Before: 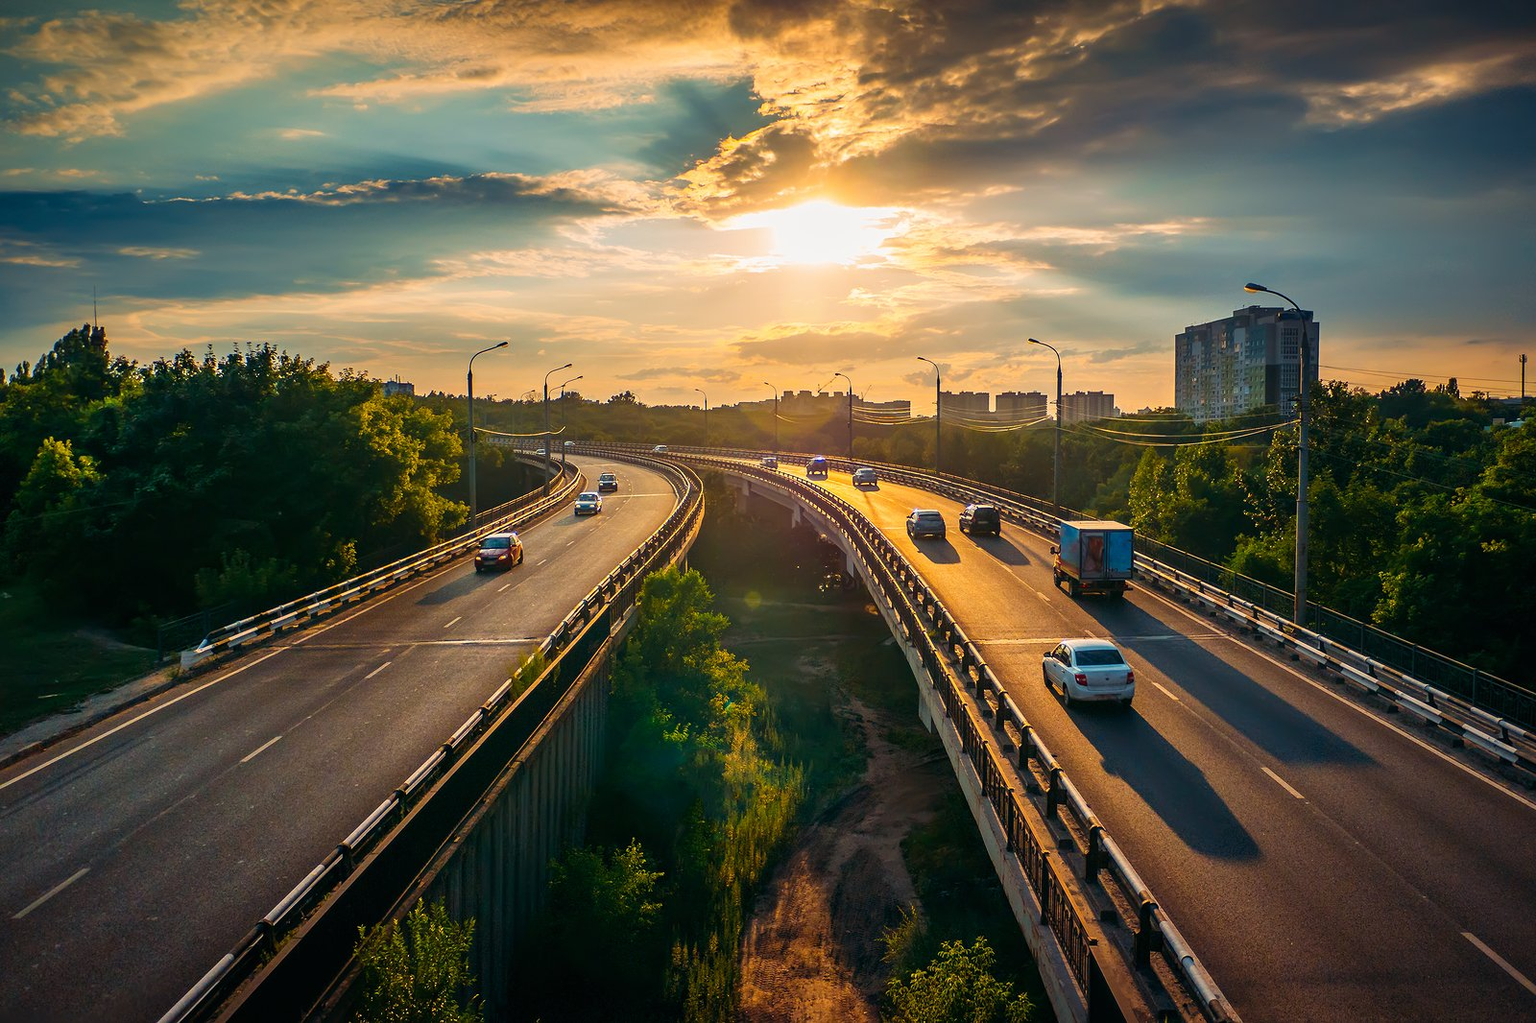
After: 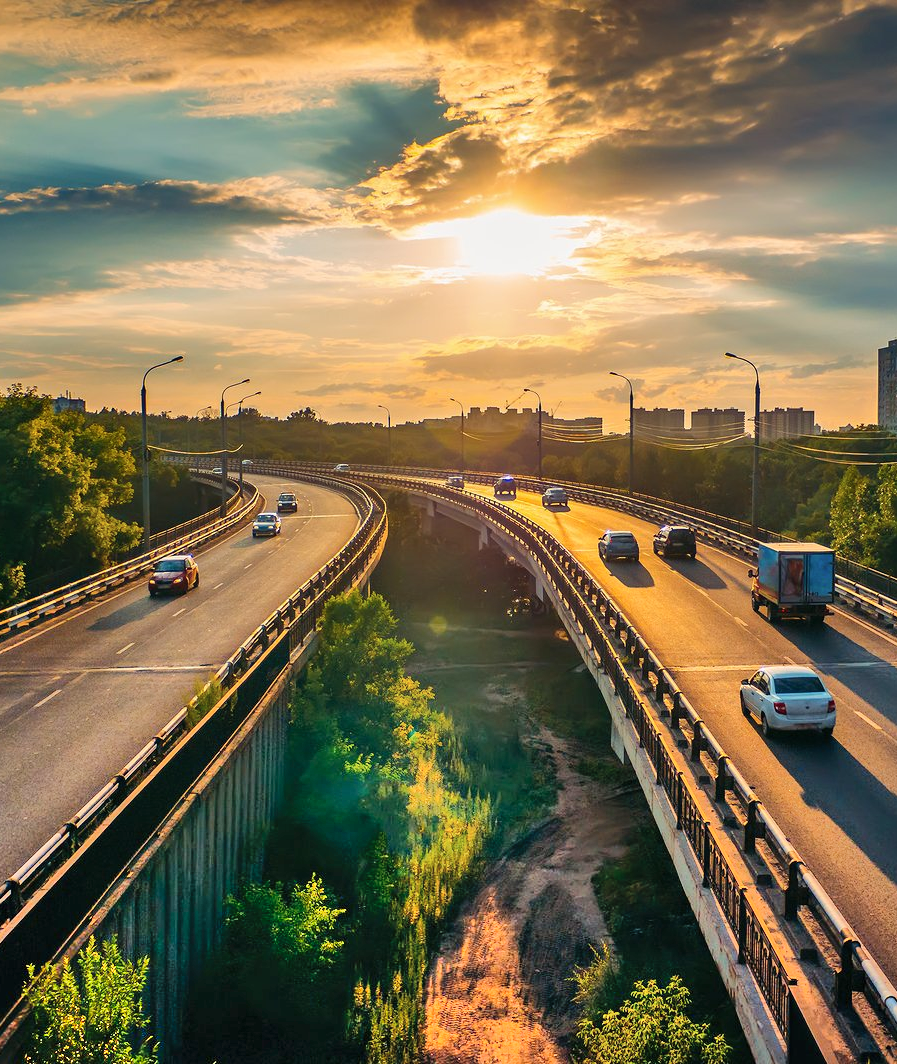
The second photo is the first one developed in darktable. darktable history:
shadows and highlights: shadows 75, highlights -25, soften with gaussian
crop: left 21.674%, right 22.086%
